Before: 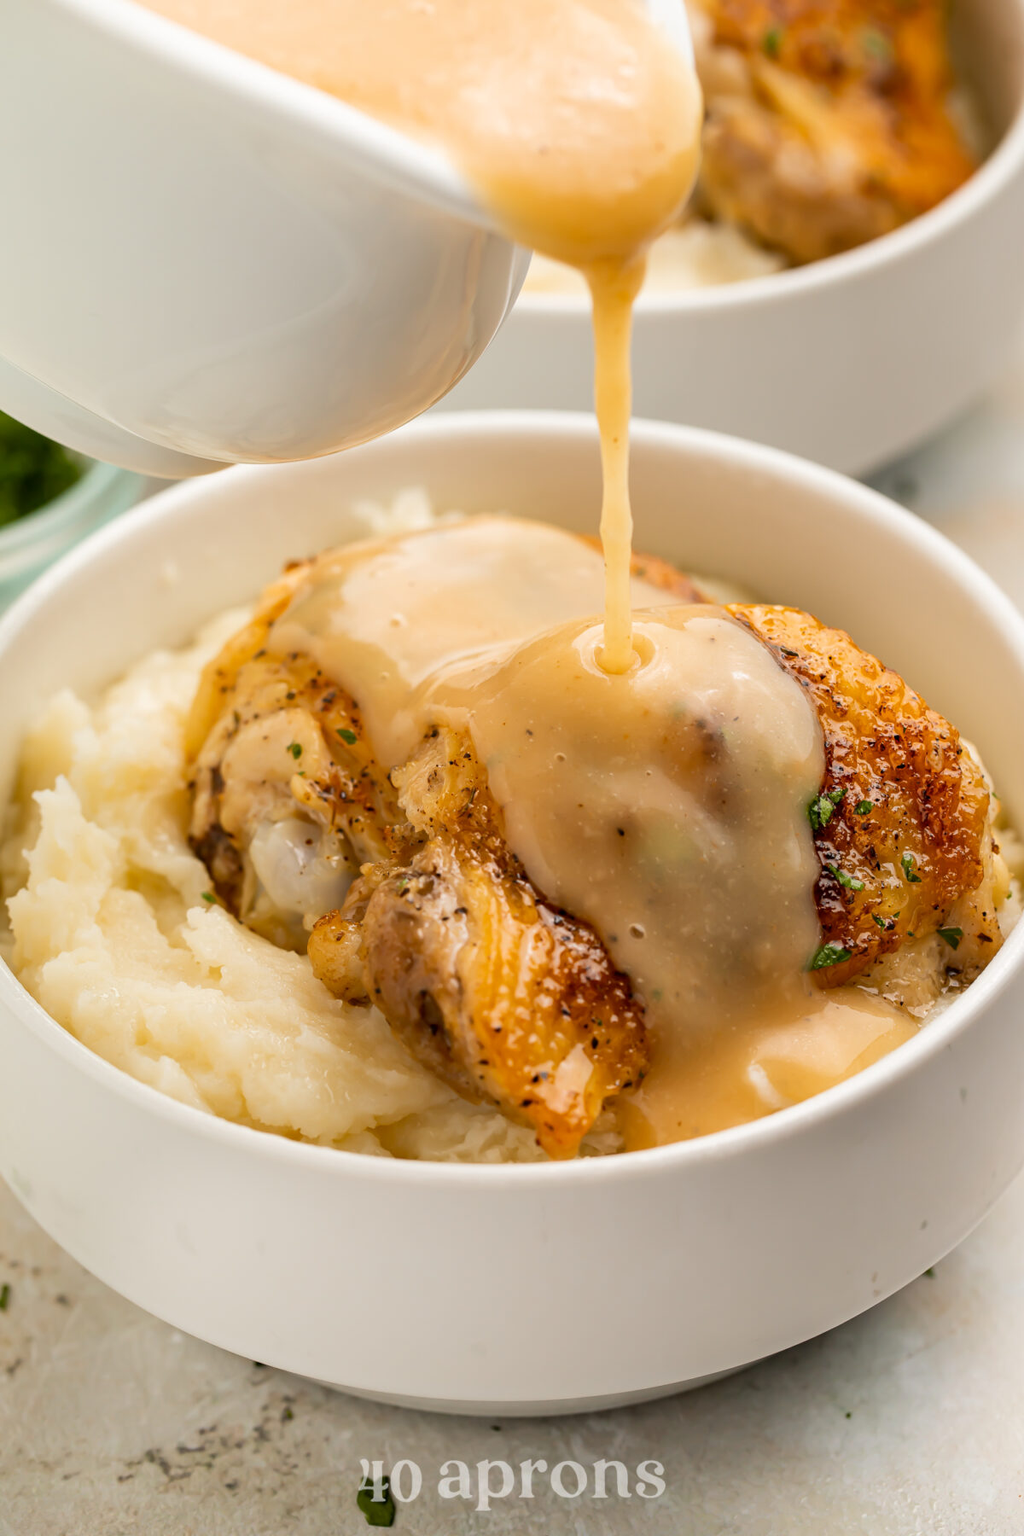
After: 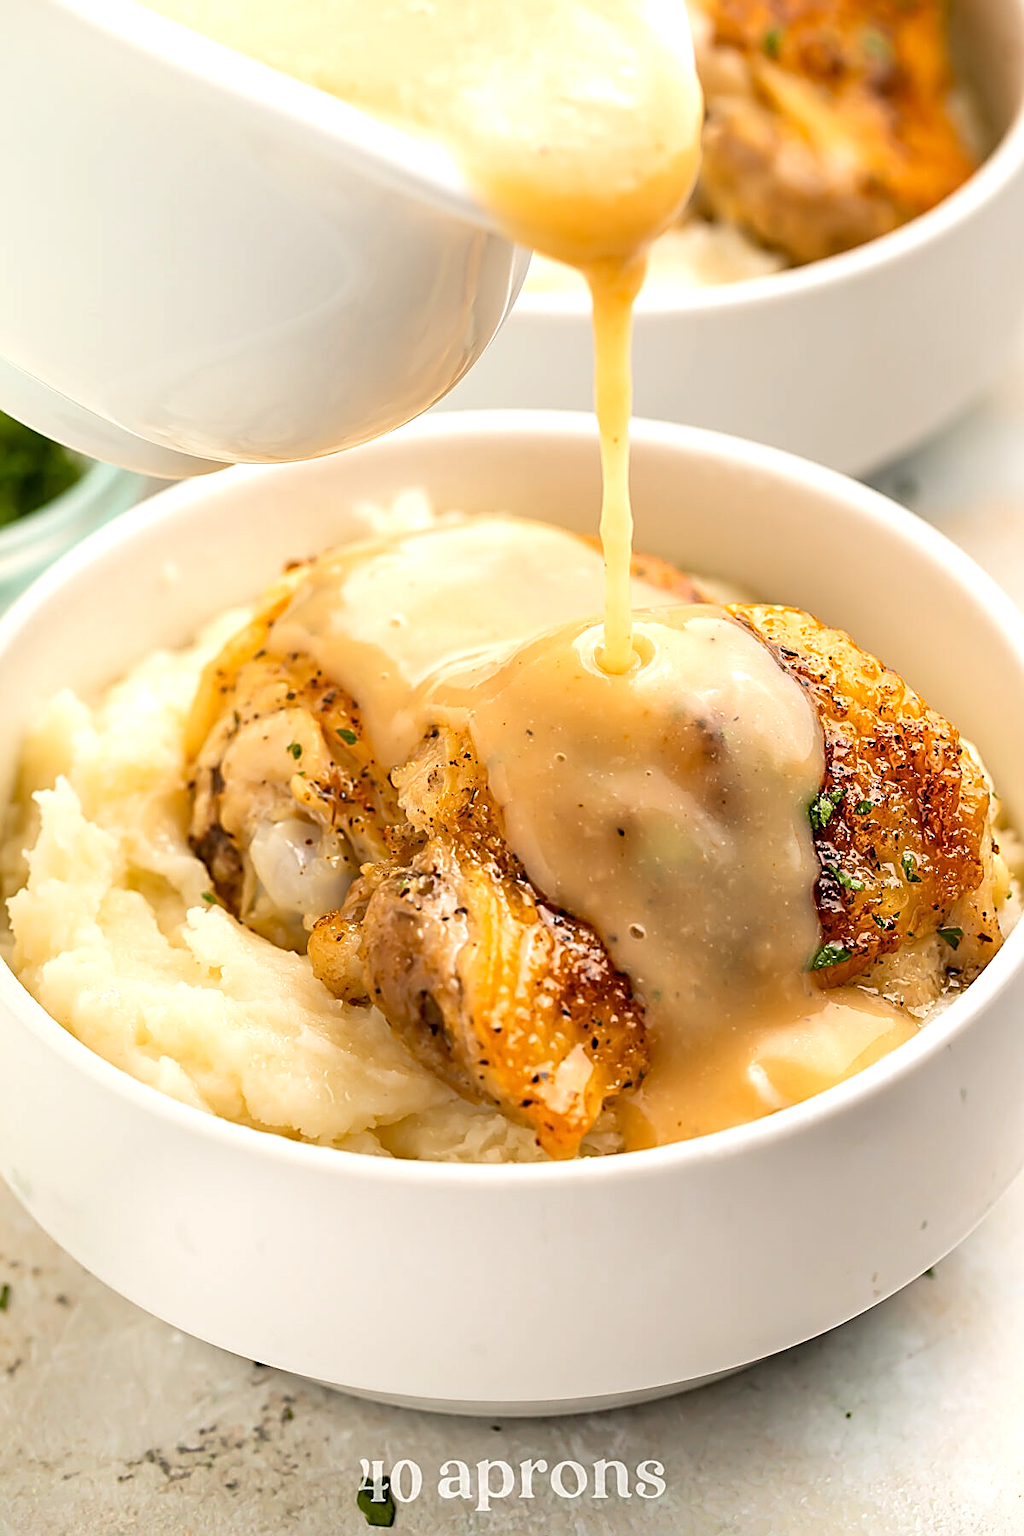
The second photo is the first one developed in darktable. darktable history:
exposure: exposure 0.496 EV, compensate exposure bias true, compensate highlight preservation false
sharpen: amount 1.006
